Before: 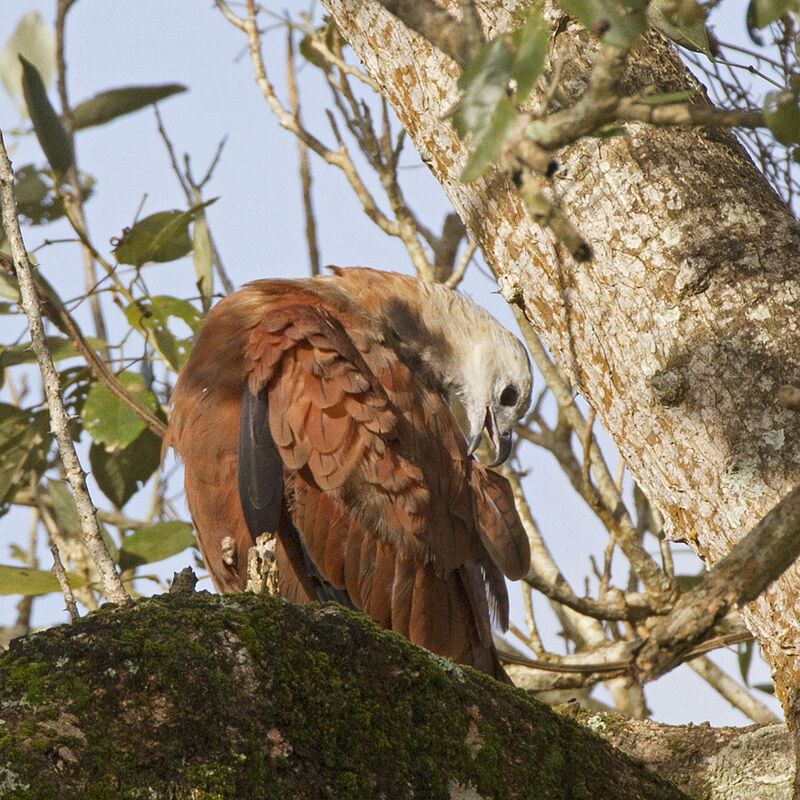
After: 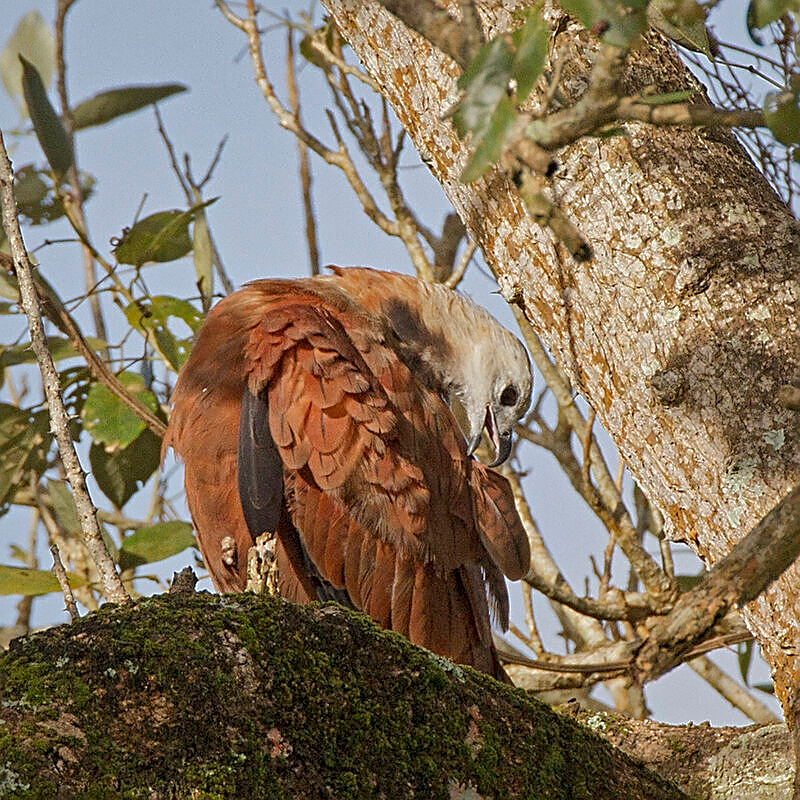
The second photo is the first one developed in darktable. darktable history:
exposure: exposure -0.156 EV, compensate highlight preservation false
contrast equalizer: octaves 7, y [[0.502, 0.505, 0.512, 0.529, 0.564, 0.588], [0.5 ×6], [0.502, 0.505, 0.512, 0.529, 0.564, 0.588], [0, 0.001, 0.001, 0.004, 0.008, 0.011], [0, 0.001, 0.001, 0.004, 0.008, 0.011]]
shadows and highlights: shadows 40.02, highlights -59.82
sharpen: on, module defaults
